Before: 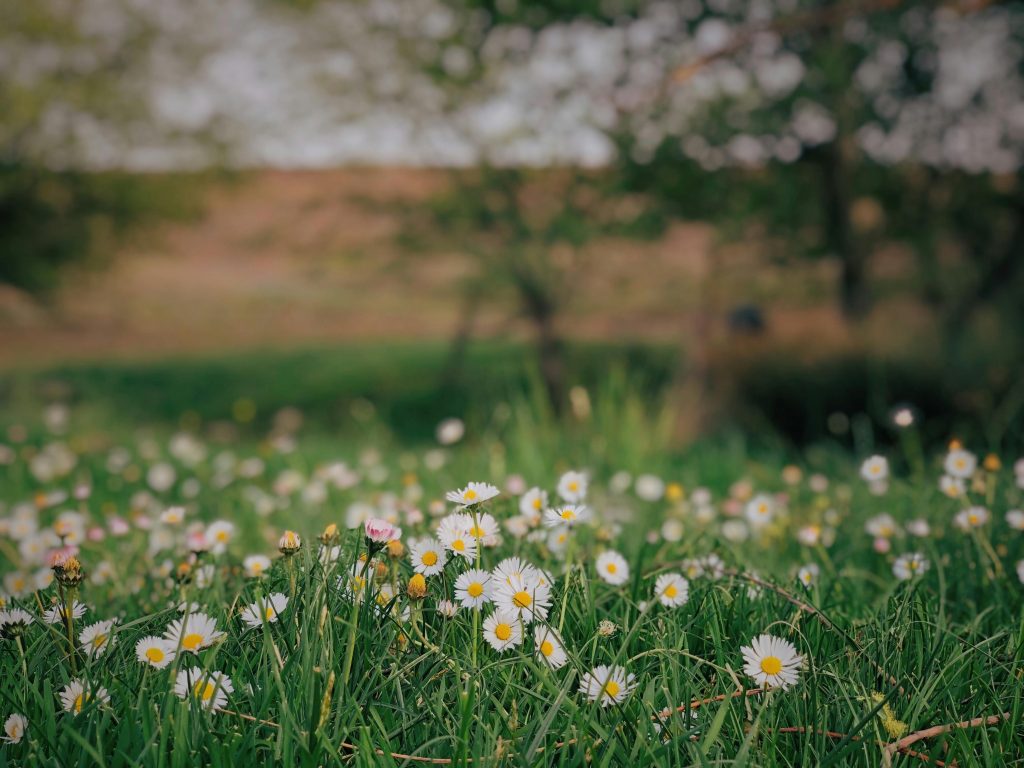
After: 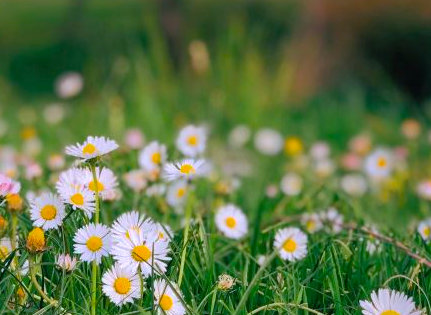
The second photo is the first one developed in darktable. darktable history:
exposure: black level correction 0, exposure 0.4 EV, compensate exposure bias true, compensate highlight preservation false
crop: left 37.221%, top 45.169%, right 20.63%, bottom 13.777%
color balance: contrast 10%
graduated density: on, module defaults
shadows and highlights: on, module defaults
white balance: red 1.004, blue 1.096
color balance rgb: perceptual saturation grading › global saturation 20%, global vibrance 20%
